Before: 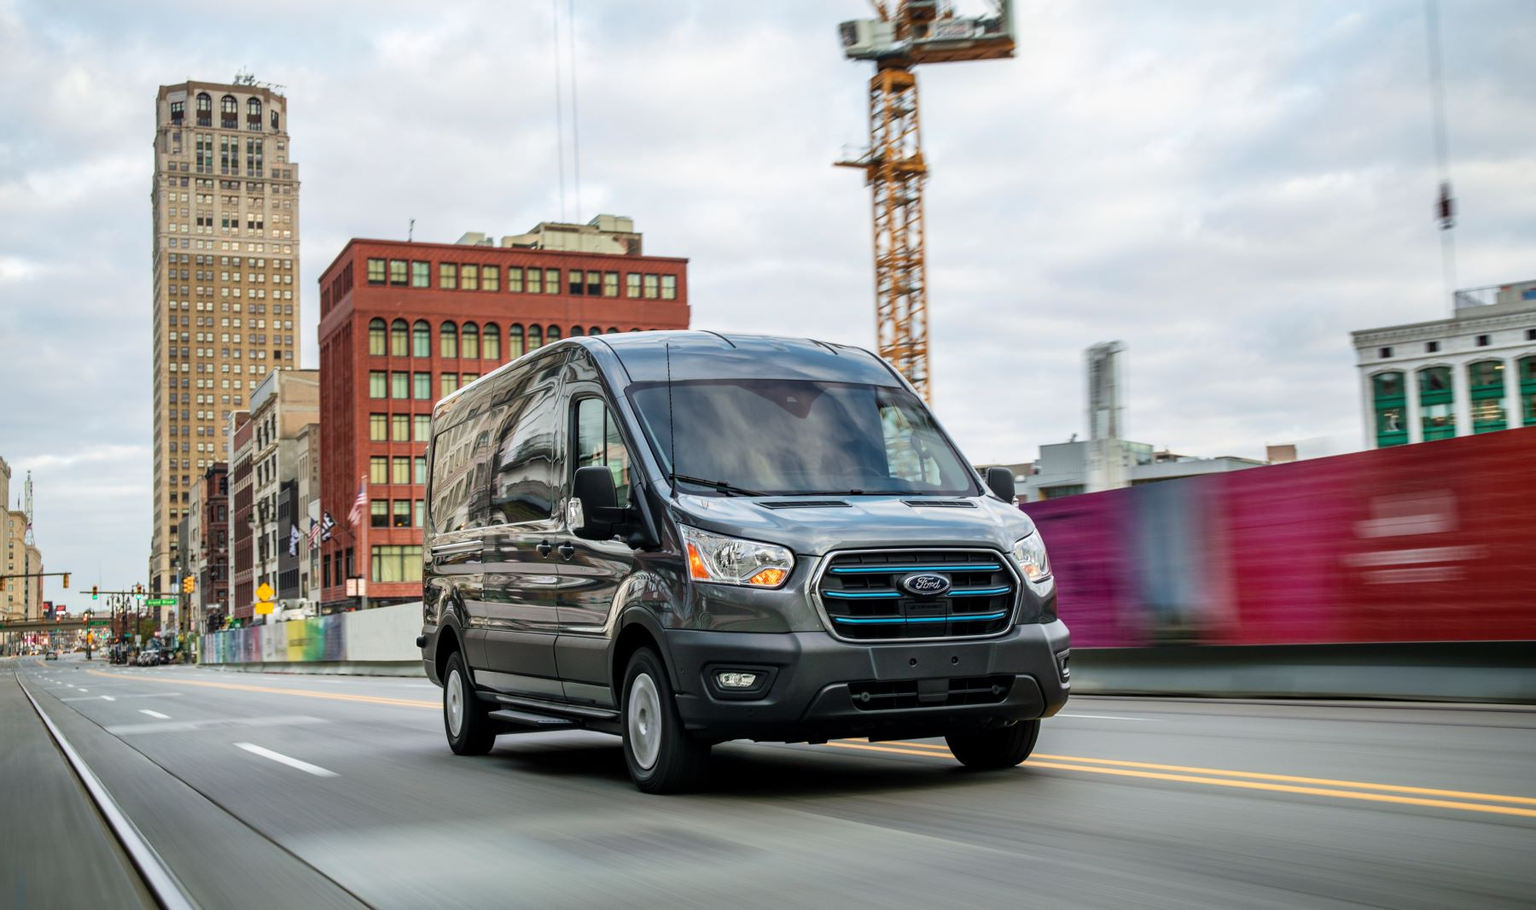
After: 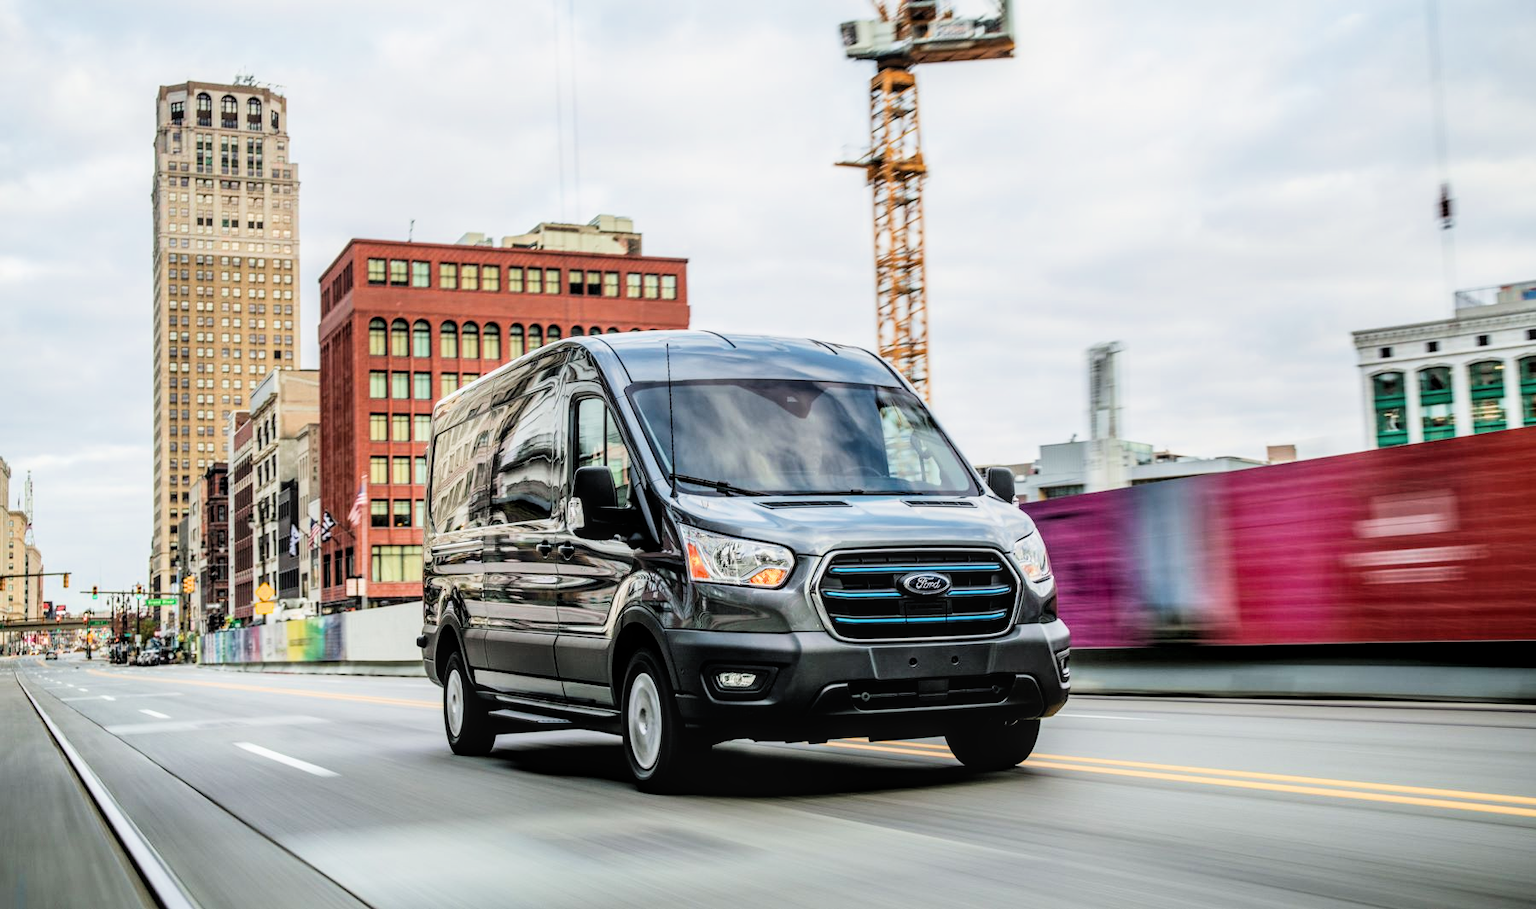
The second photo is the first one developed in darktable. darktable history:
color balance rgb: on, module defaults
local contrast: on, module defaults
filmic rgb: black relative exposure -5 EV, hardness 2.88, contrast 1.3
exposure "scene-referred default": black level correction 0, exposure 0.7 EV, compensate exposure bias true, compensate highlight preservation false
